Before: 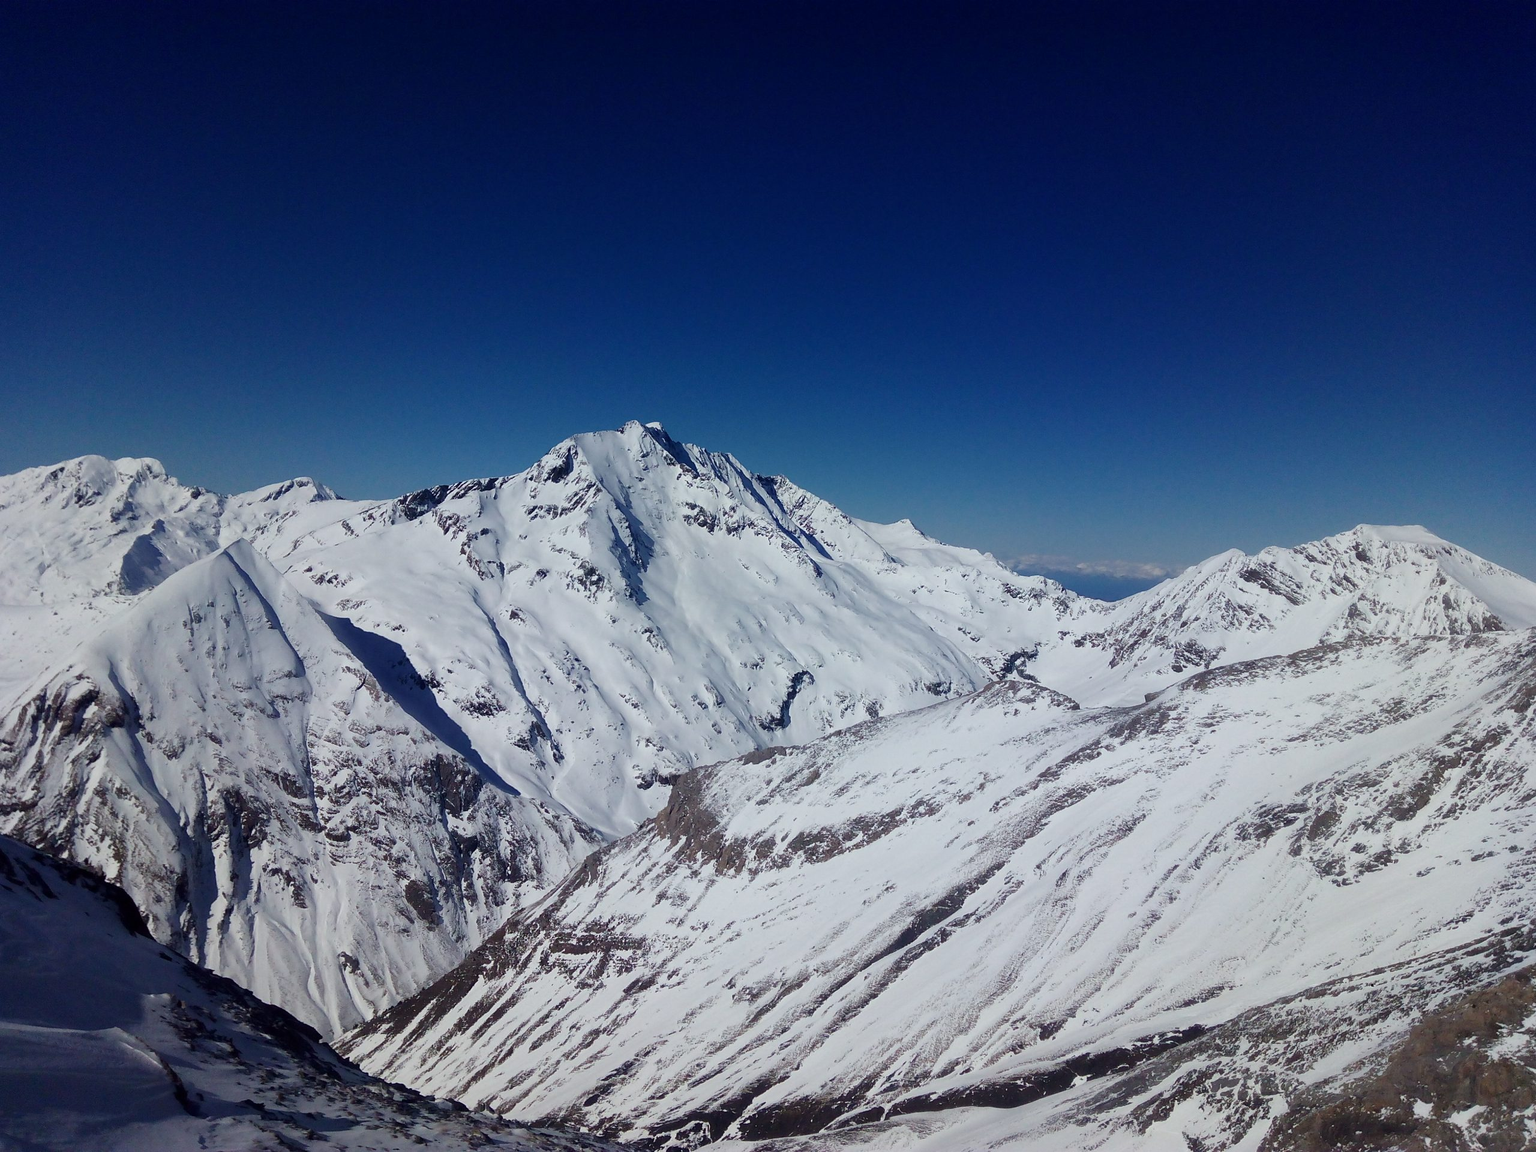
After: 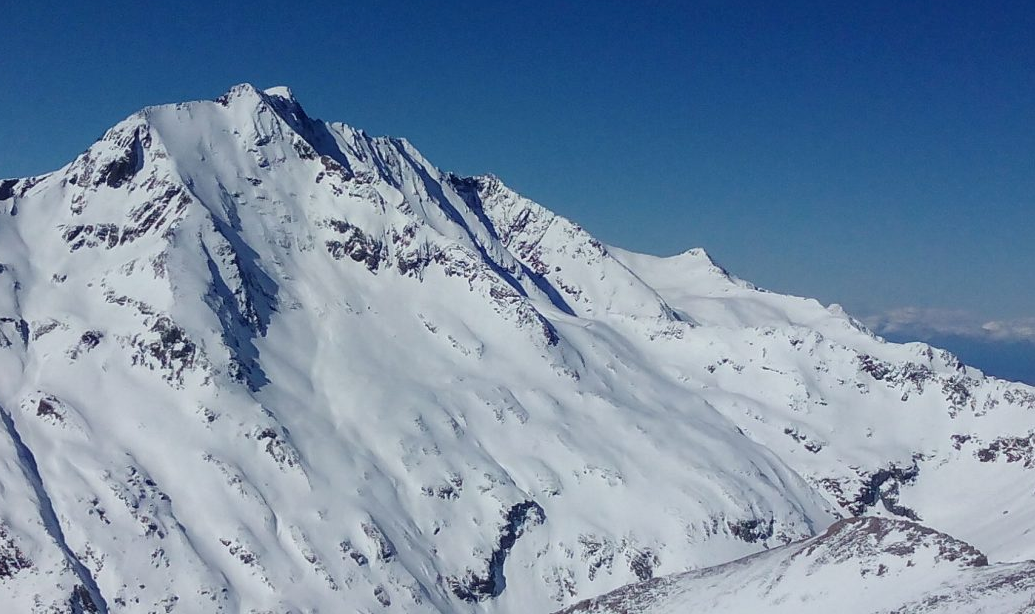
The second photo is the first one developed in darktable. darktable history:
crop: left 31.751%, top 32.172%, right 27.8%, bottom 35.83%
local contrast: detail 110%
